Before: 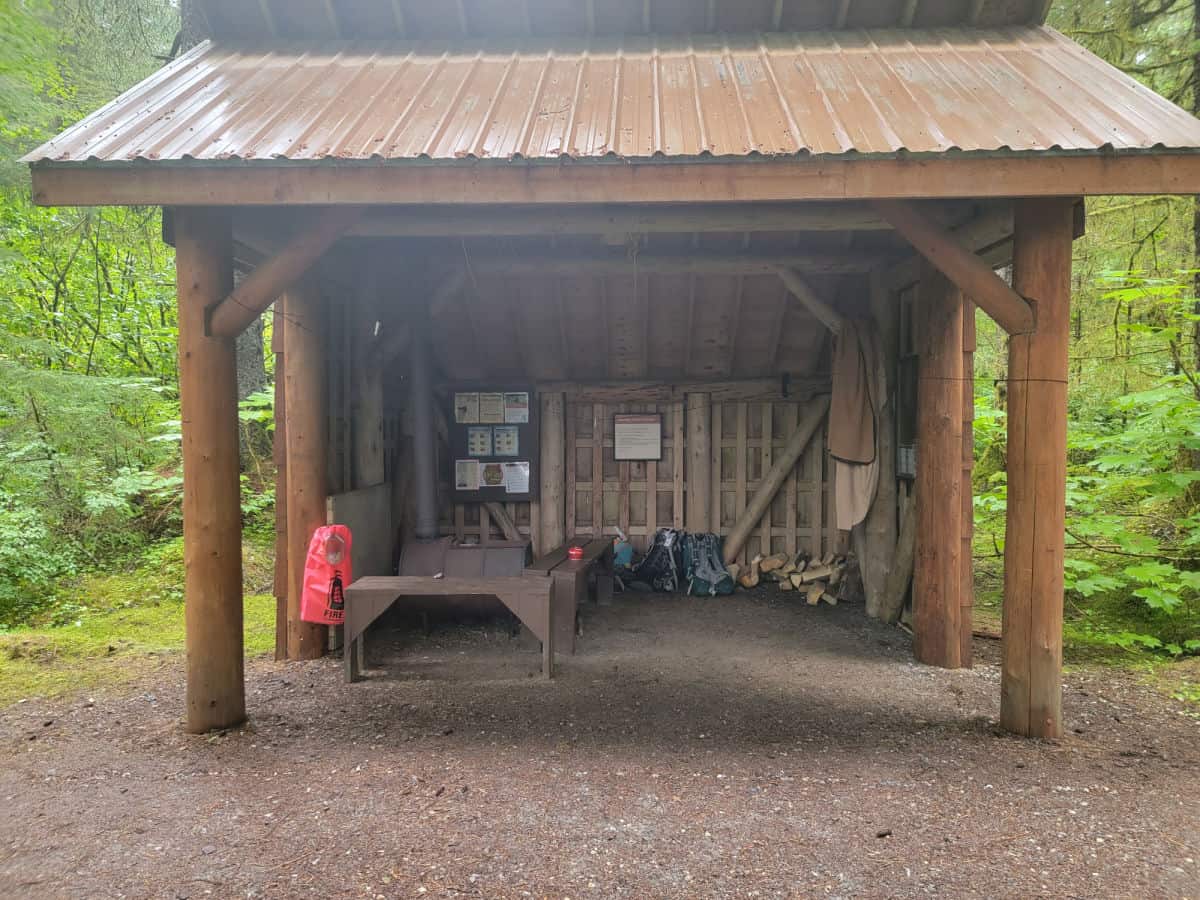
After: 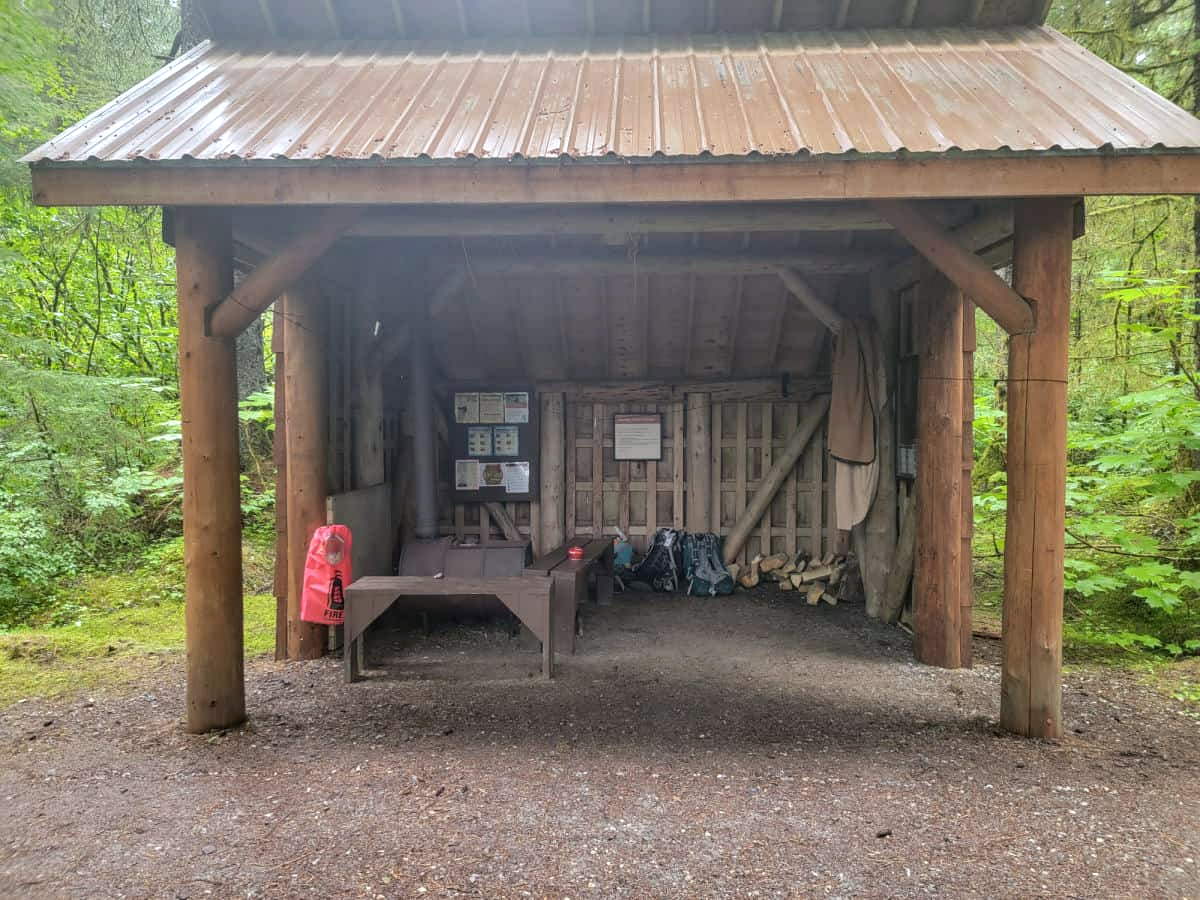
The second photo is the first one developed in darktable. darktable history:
white balance: red 0.982, blue 1.018
local contrast: on, module defaults
